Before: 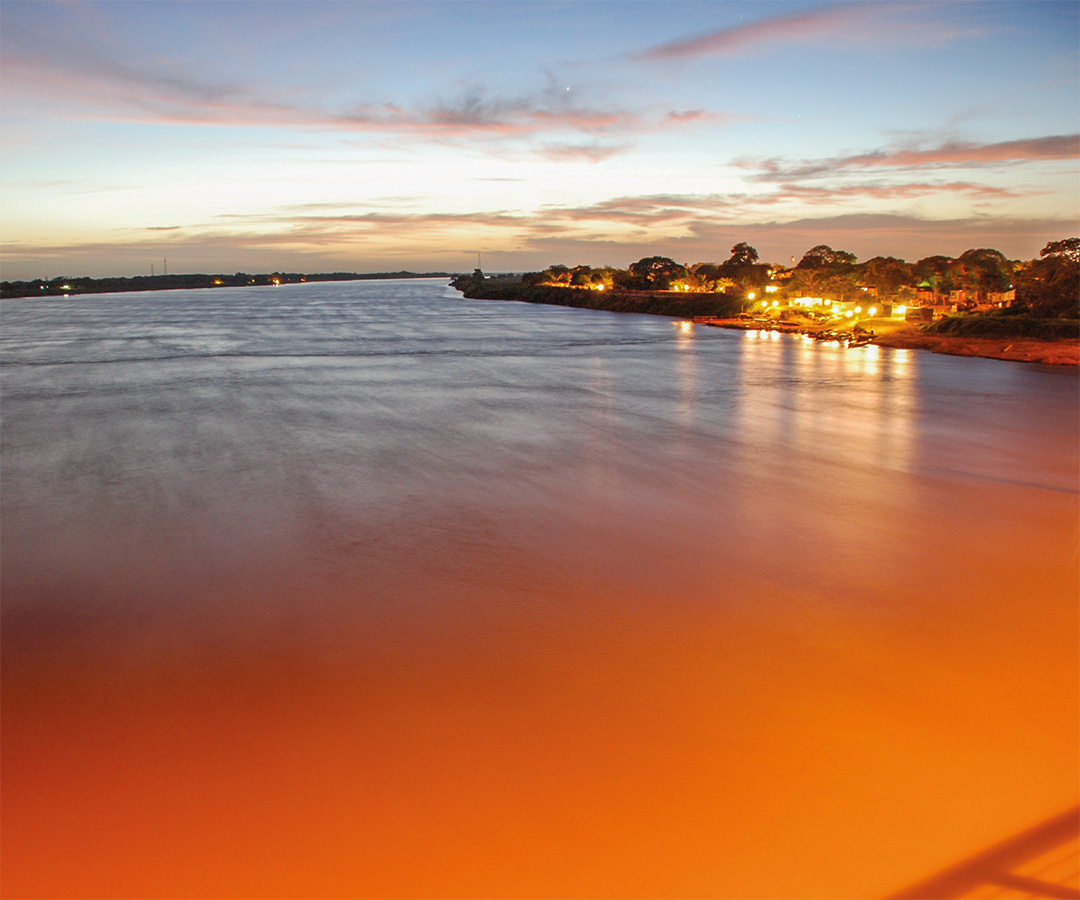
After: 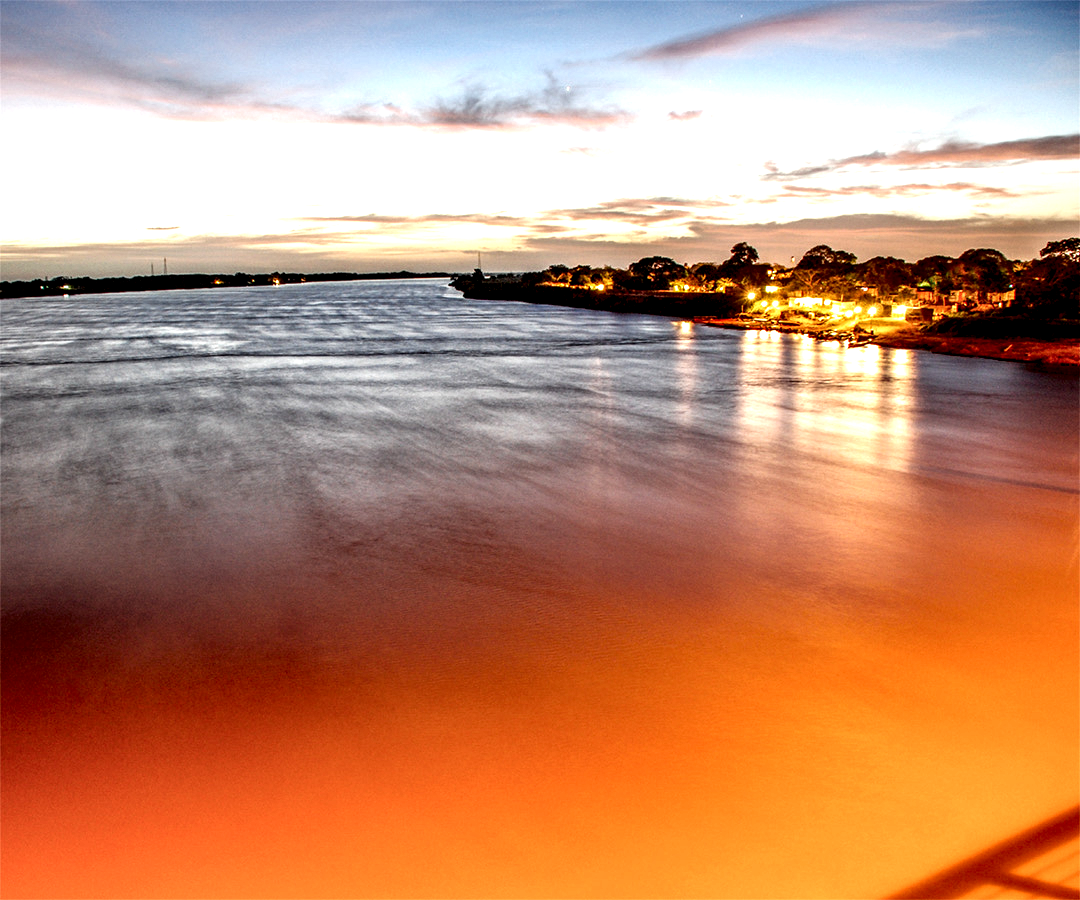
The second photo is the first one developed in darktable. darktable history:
local contrast: shadows 185%, detail 225%
exposure: black level correction 0.001, exposure 0.5 EV, compensate exposure bias true, compensate highlight preservation false
